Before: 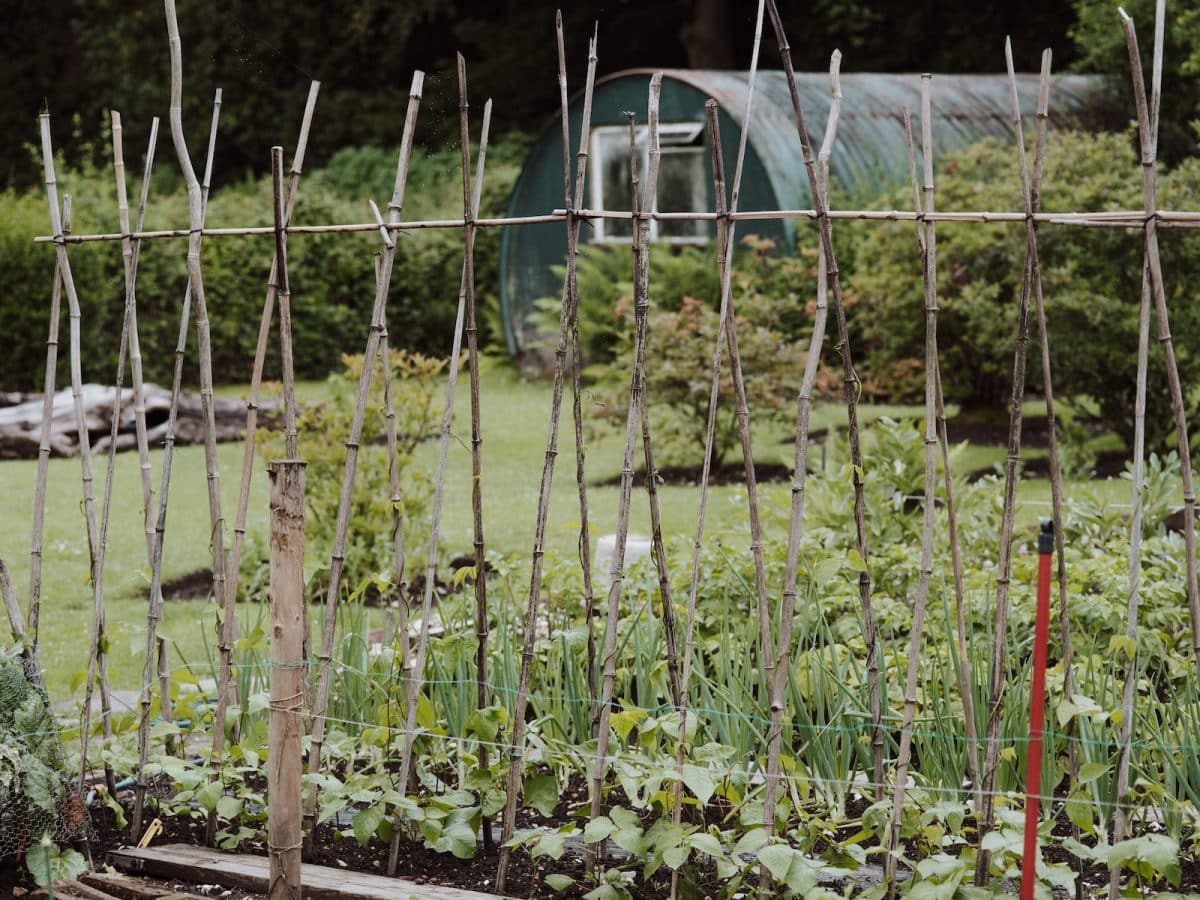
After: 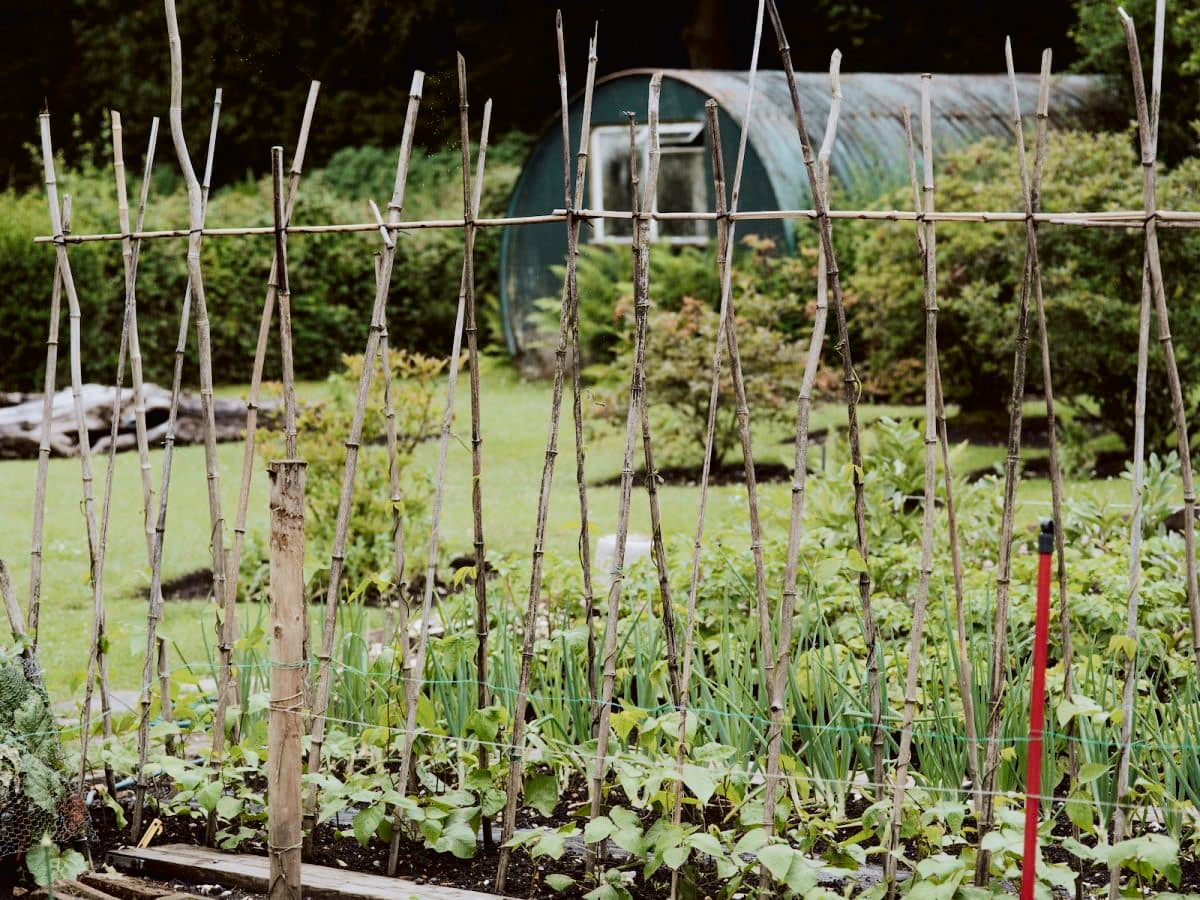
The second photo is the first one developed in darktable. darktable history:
tone curve: curves: ch0 [(0, 0.013) (0.054, 0.018) (0.205, 0.191) (0.289, 0.292) (0.39, 0.424) (0.493, 0.551) (0.666, 0.743) (0.795, 0.841) (1, 0.998)]; ch1 [(0, 0) (0.385, 0.343) (0.439, 0.415) (0.494, 0.495) (0.501, 0.501) (0.51, 0.509) (0.548, 0.554) (0.586, 0.614) (0.66, 0.706) (0.783, 0.804) (1, 1)]; ch2 [(0, 0) (0.304, 0.31) (0.403, 0.399) (0.441, 0.428) (0.47, 0.469) (0.498, 0.496) (0.524, 0.538) (0.566, 0.579) (0.633, 0.665) (0.7, 0.711) (1, 1)], color space Lab, independent channels, preserve colors none
